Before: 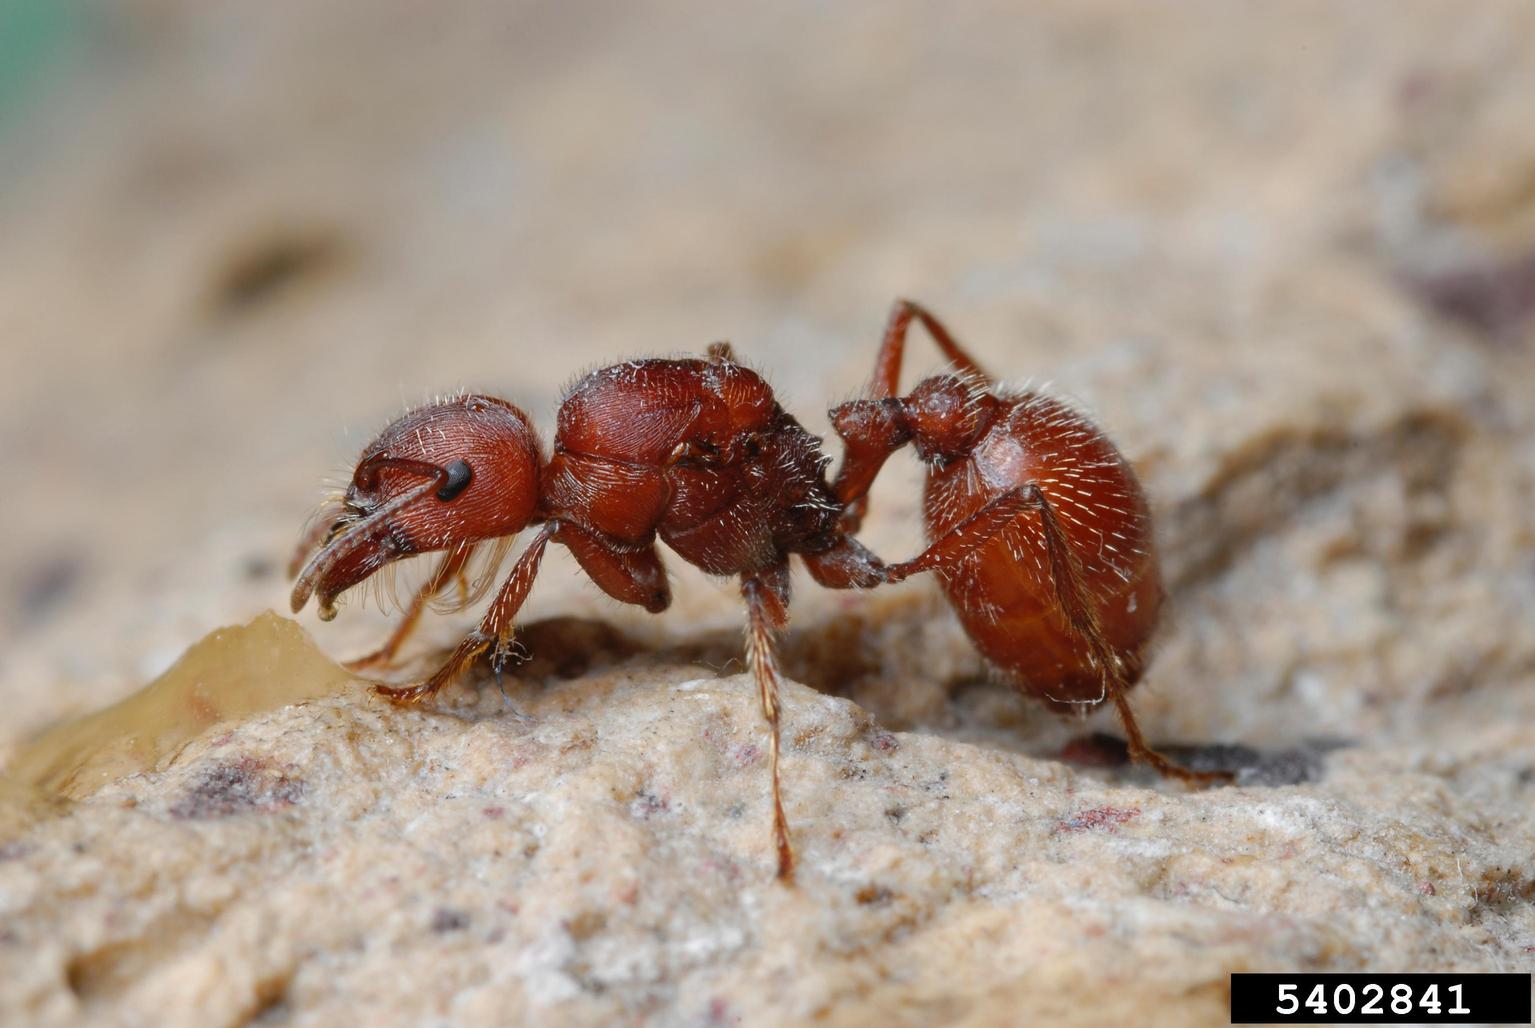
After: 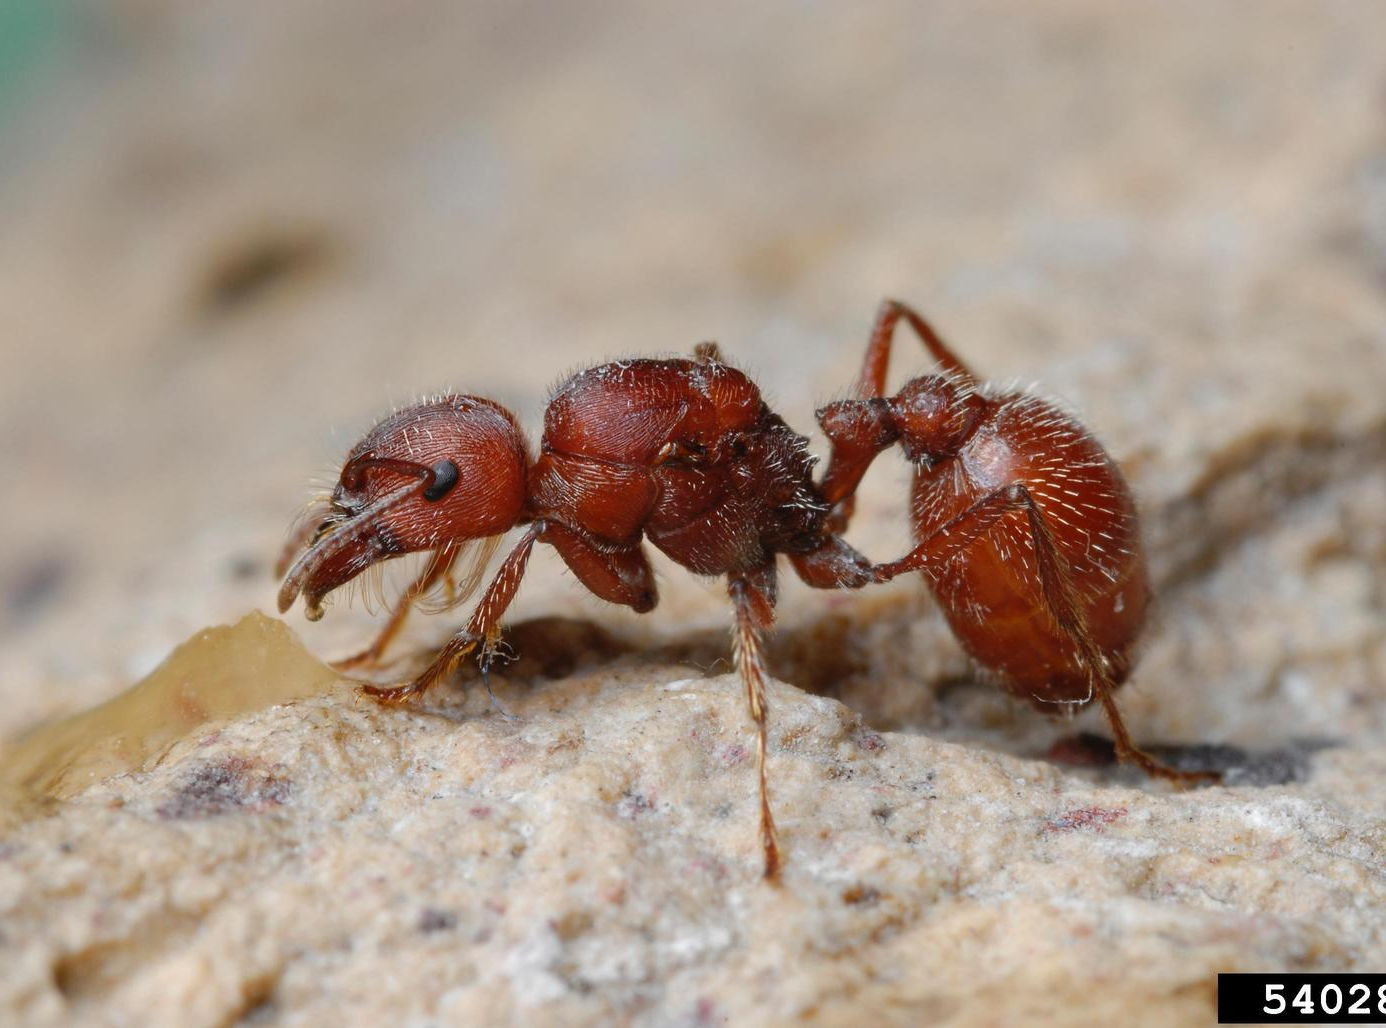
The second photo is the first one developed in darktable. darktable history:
crop and rotate: left 0.864%, right 8.837%
